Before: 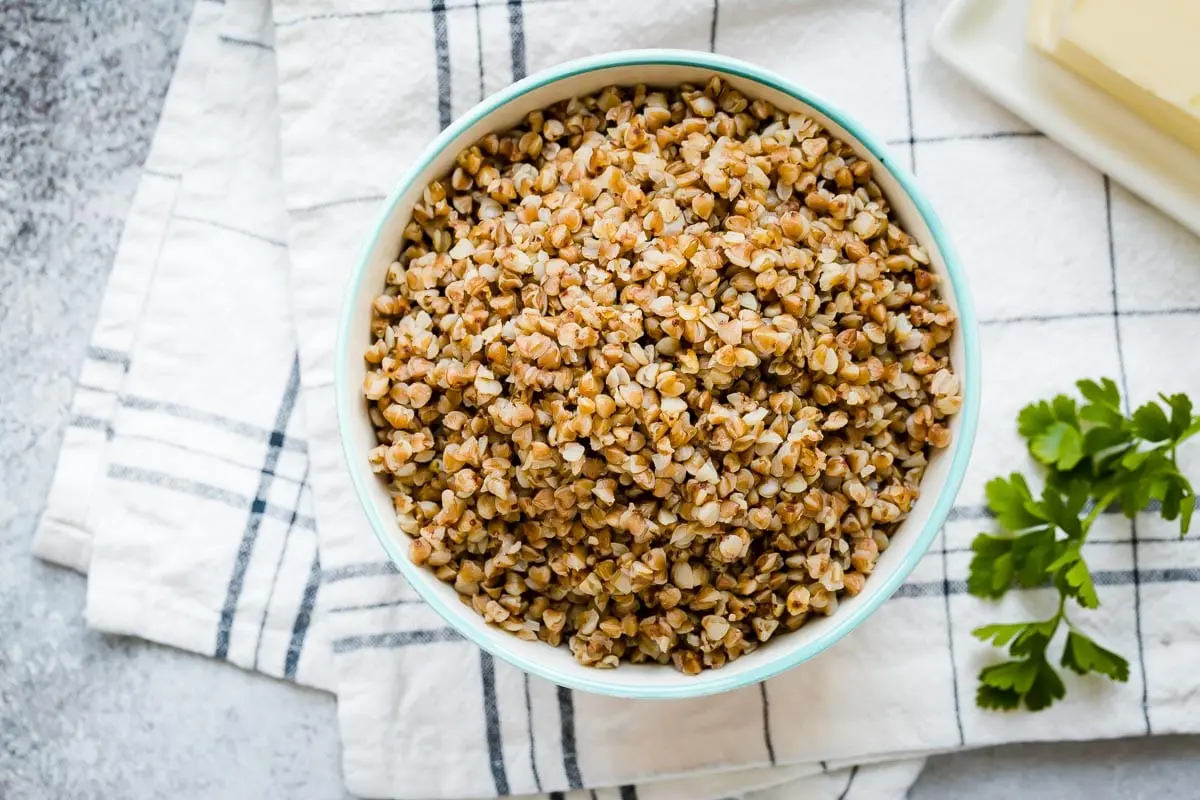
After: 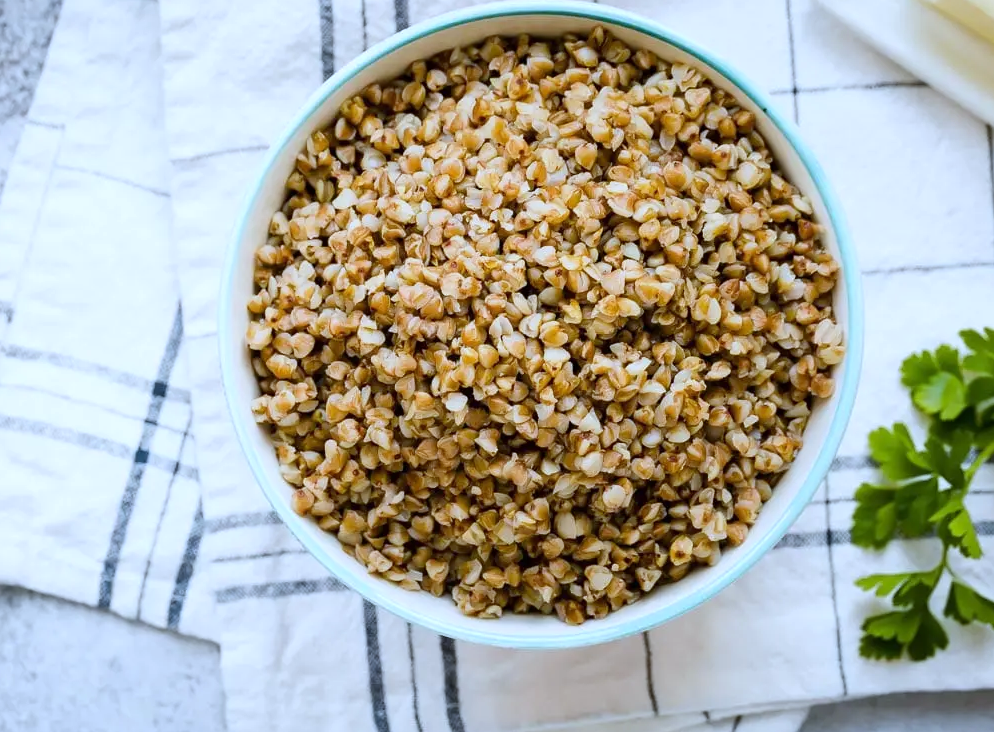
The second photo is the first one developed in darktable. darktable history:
crop: left 9.807%, top 6.259%, right 7.334%, bottom 2.177%
white balance: red 0.931, blue 1.11
